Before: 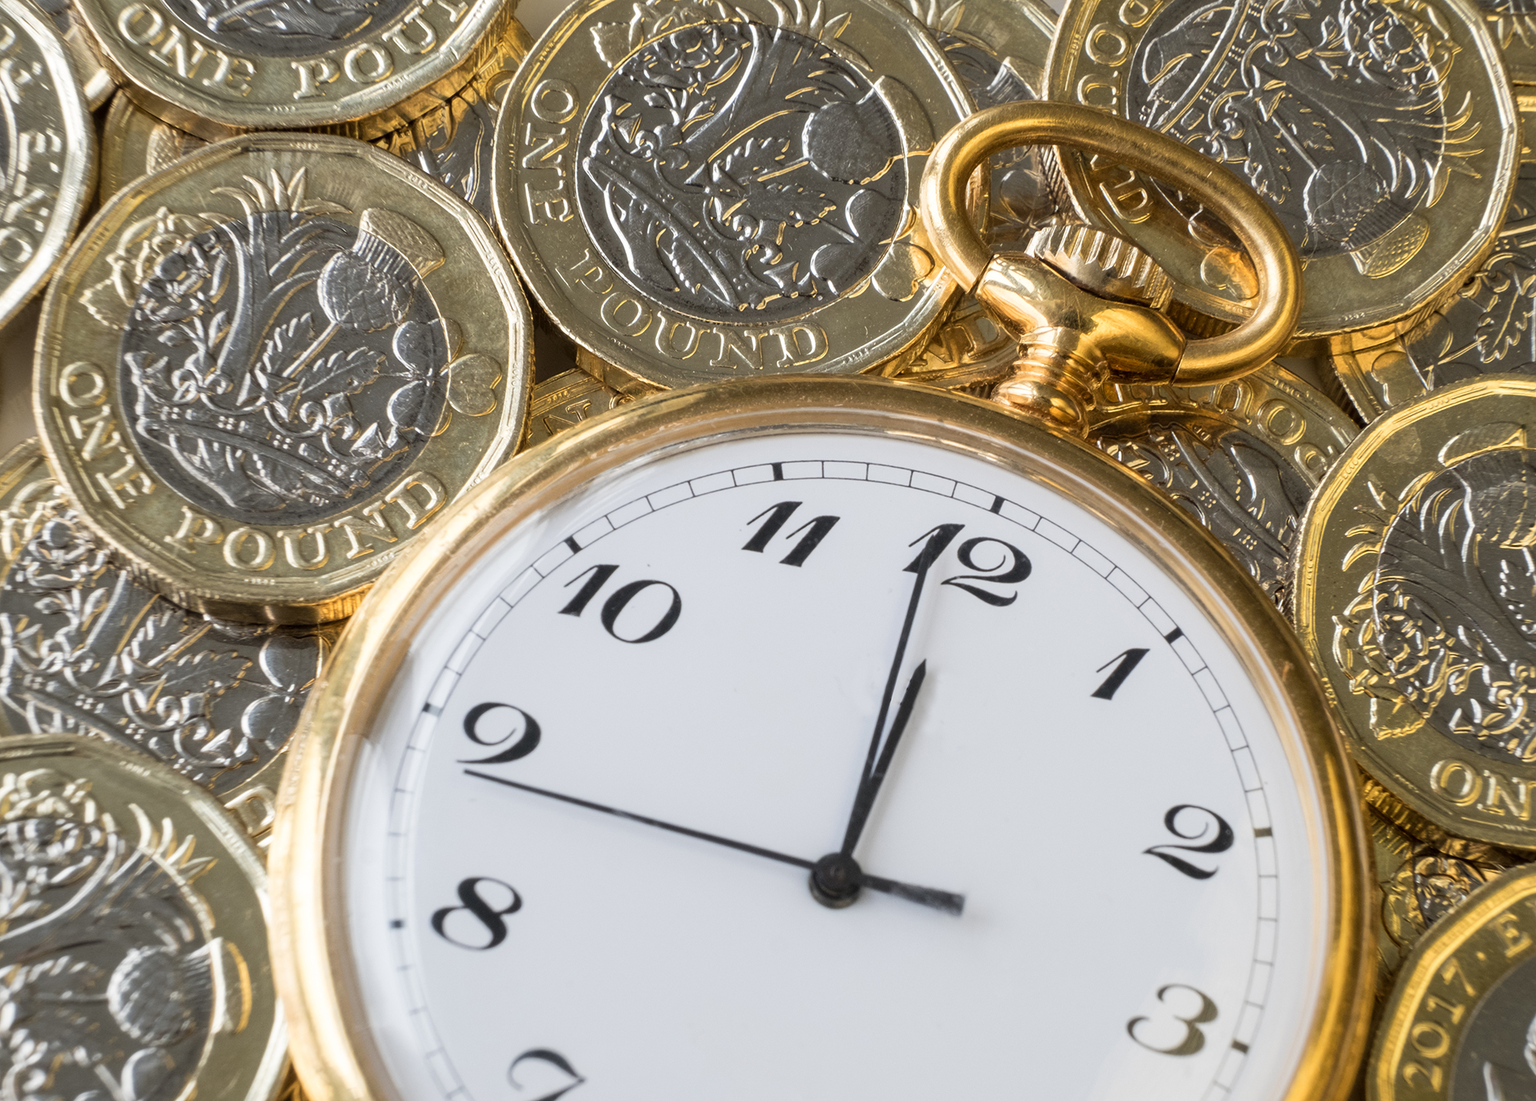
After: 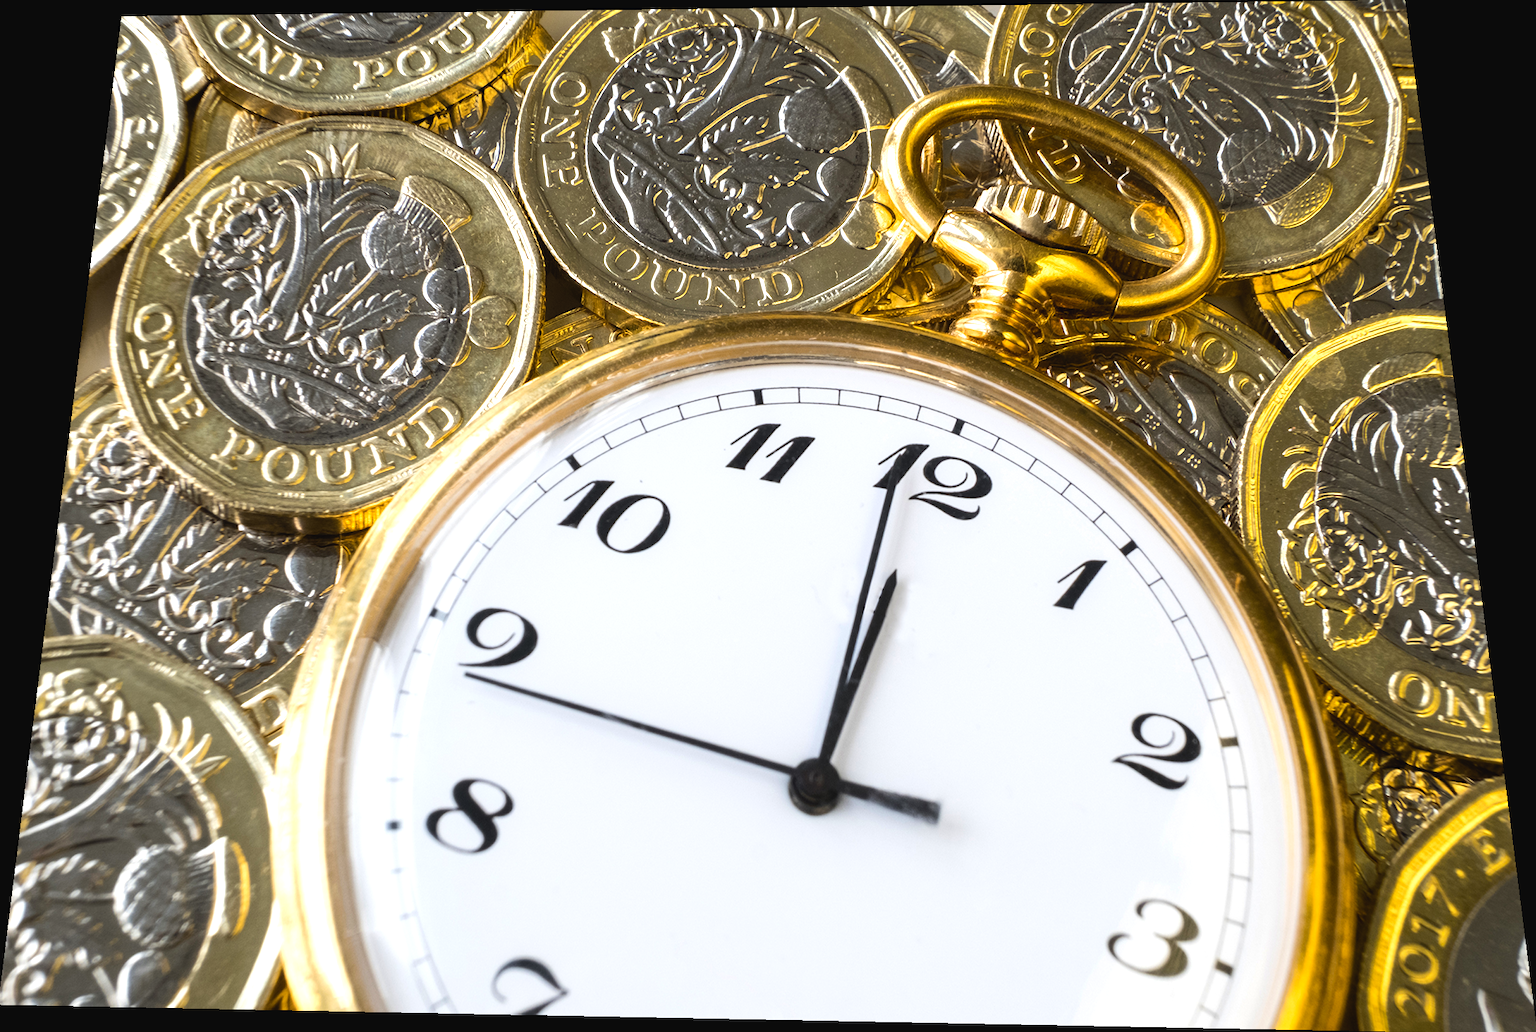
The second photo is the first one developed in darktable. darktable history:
tone equalizer: -8 EV -0.75 EV, -7 EV -0.7 EV, -6 EV -0.6 EV, -5 EV -0.4 EV, -3 EV 0.4 EV, -2 EV 0.6 EV, -1 EV 0.7 EV, +0 EV 0.75 EV, edges refinement/feathering 500, mask exposure compensation -1.57 EV, preserve details no
rotate and perspective: rotation 0.128°, lens shift (vertical) -0.181, lens shift (horizontal) -0.044, shear 0.001, automatic cropping off
contrast brightness saturation: contrast -0.08, brightness -0.04, saturation -0.11
crop and rotate: left 0.126%
color balance rgb: perceptual saturation grading › global saturation 25%, global vibrance 20%
